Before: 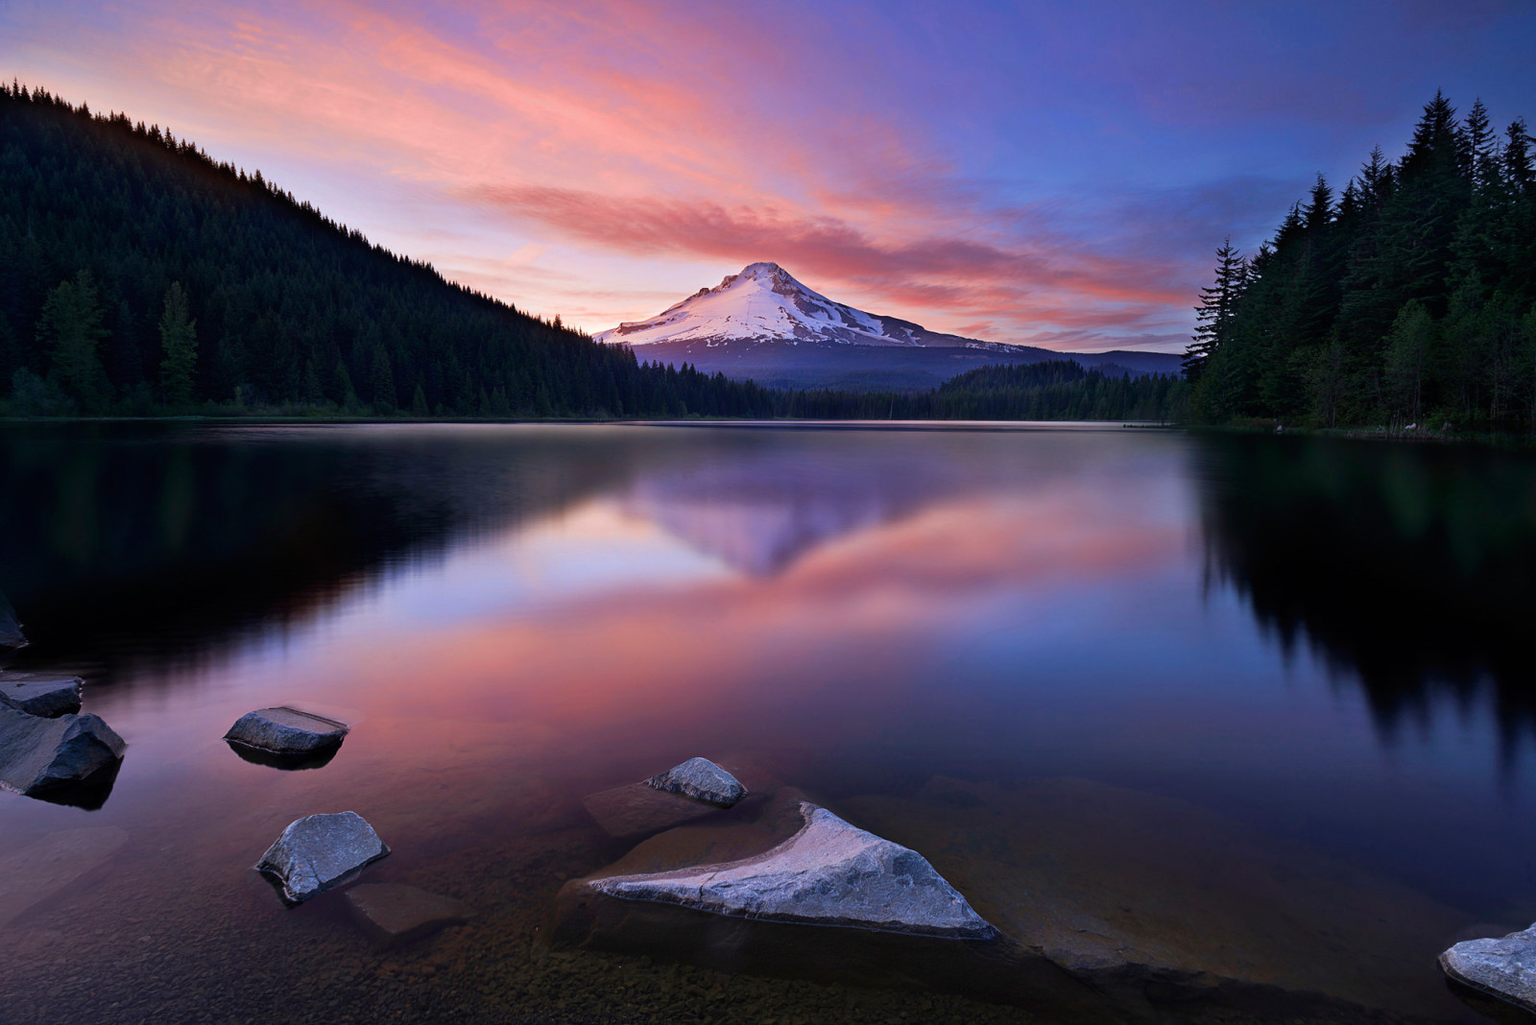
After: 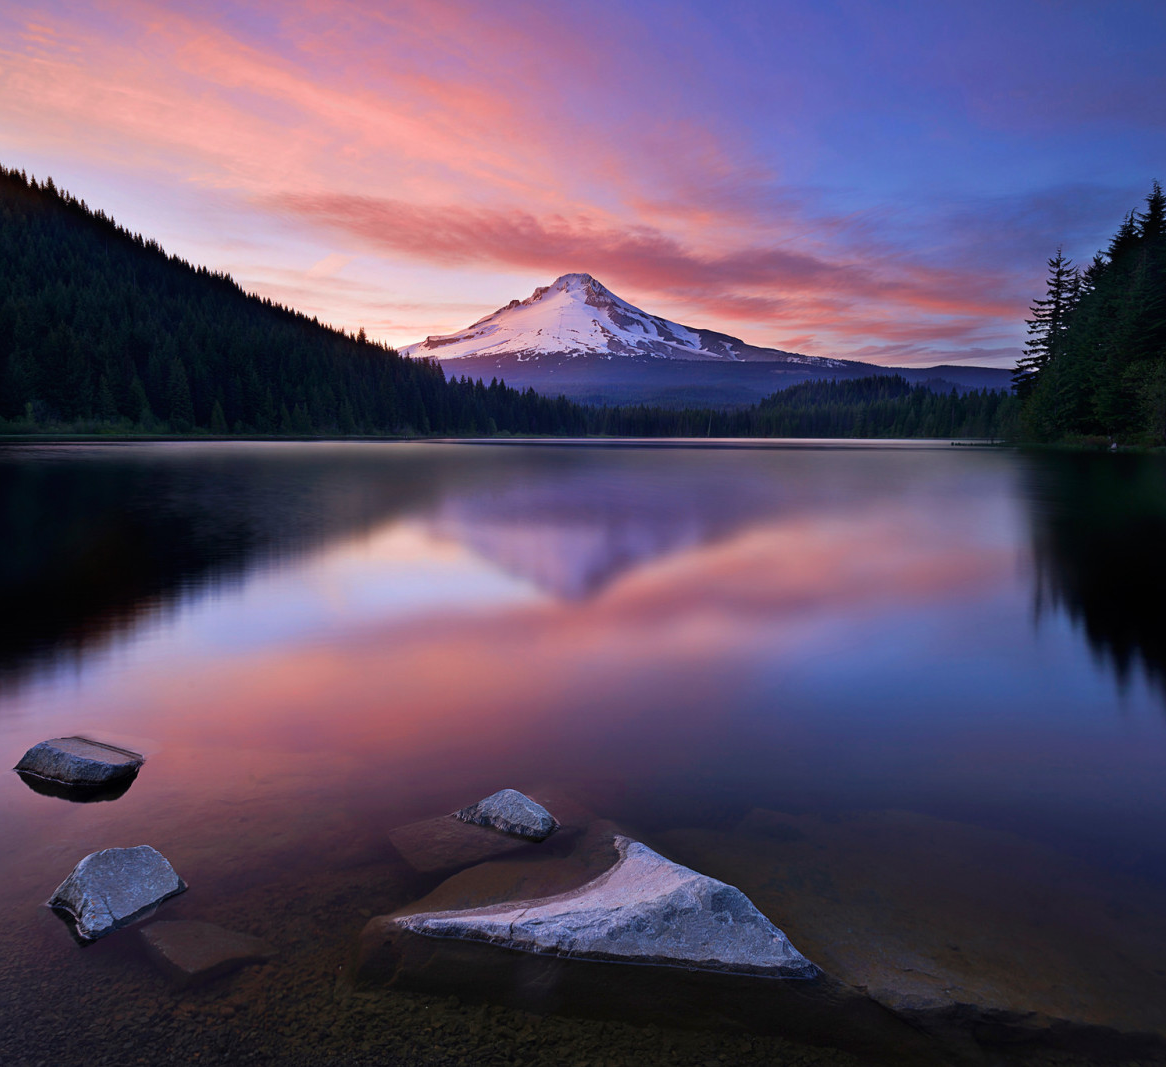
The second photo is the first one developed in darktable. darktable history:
crop: left 13.716%, right 13.35%
